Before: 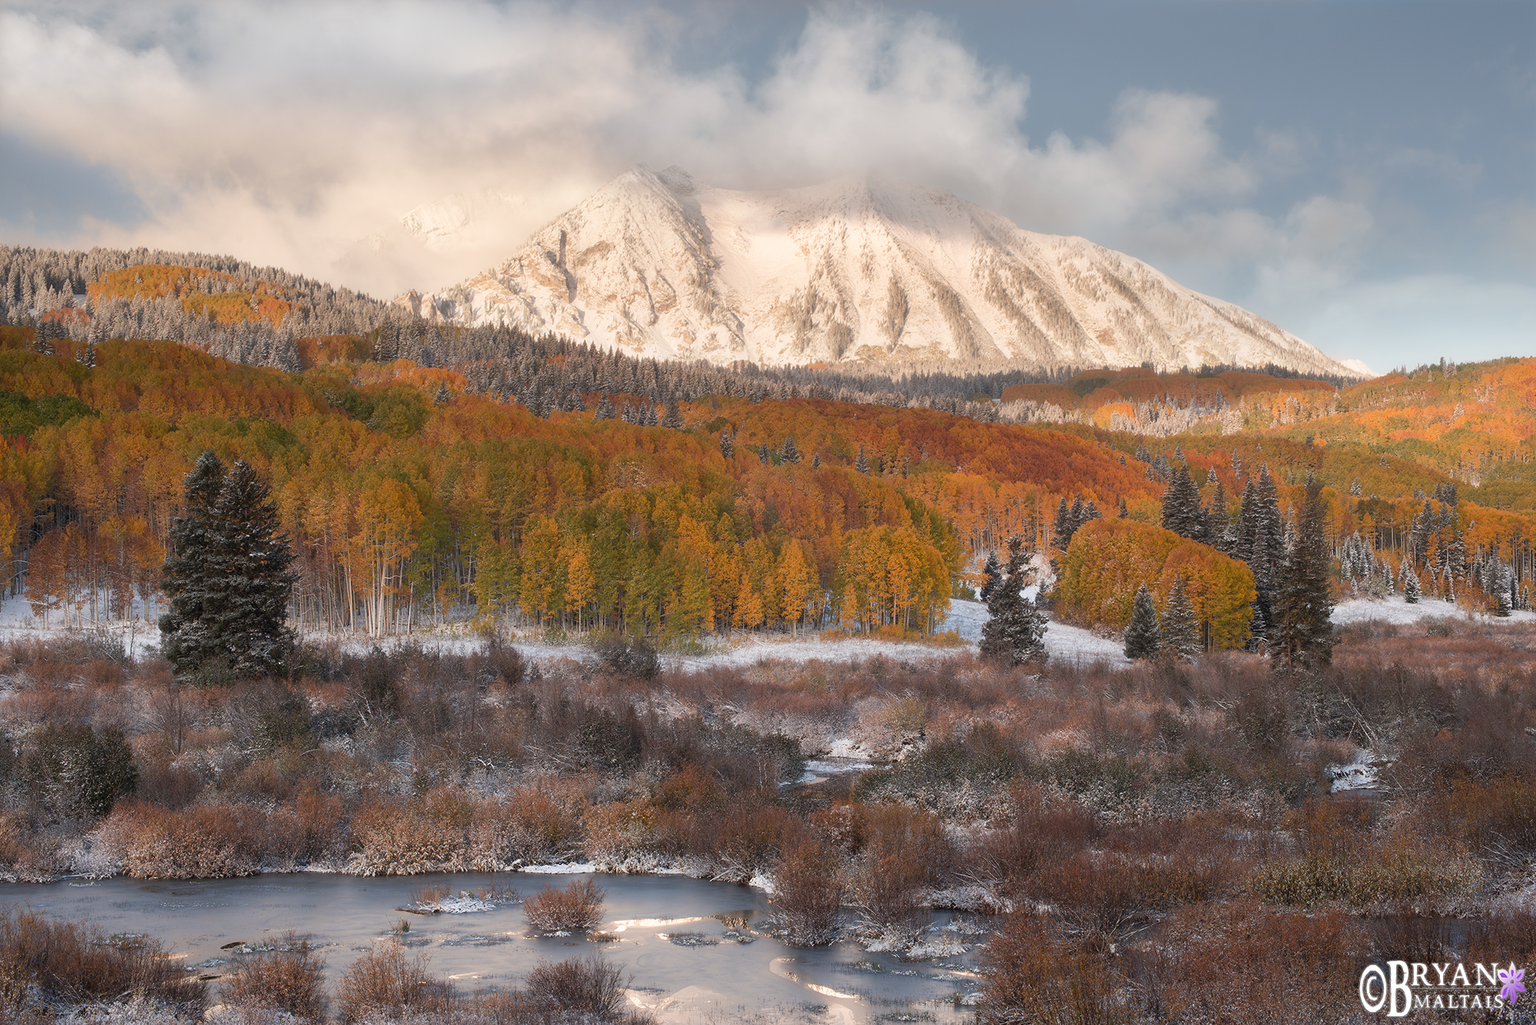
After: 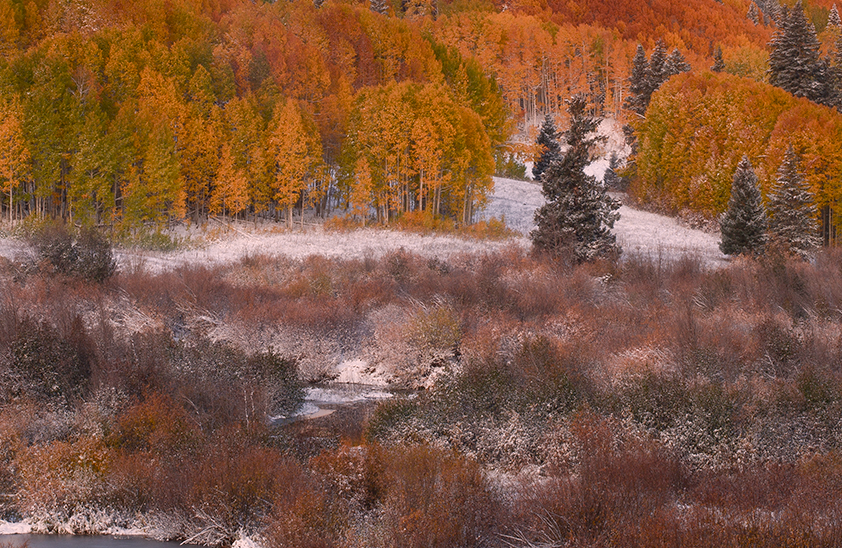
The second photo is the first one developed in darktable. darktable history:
color correction: highlights a* 12.23, highlights b* 5.41
crop: left 37.221%, top 45.169%, right 20.63%, bottom 13.777%
color balance rgb: perceptual saturation grading › global saturation 20%, perceptual saturation grading › highlights -50%, perceptual saturation grading › shadows 30%
exposure: compensate highlight preservation false
